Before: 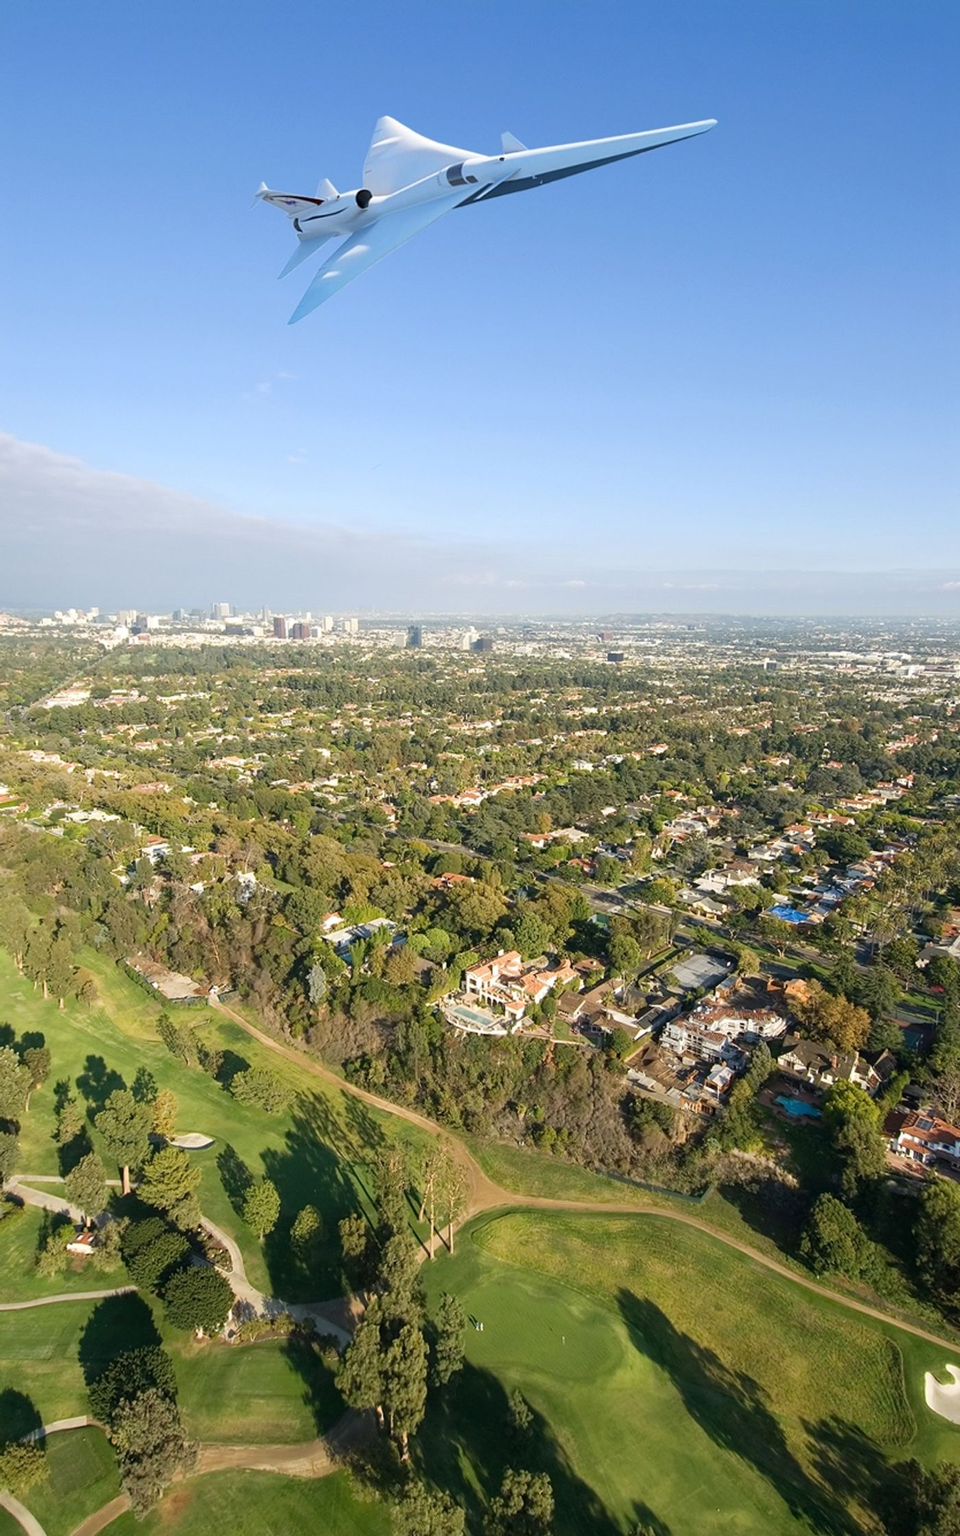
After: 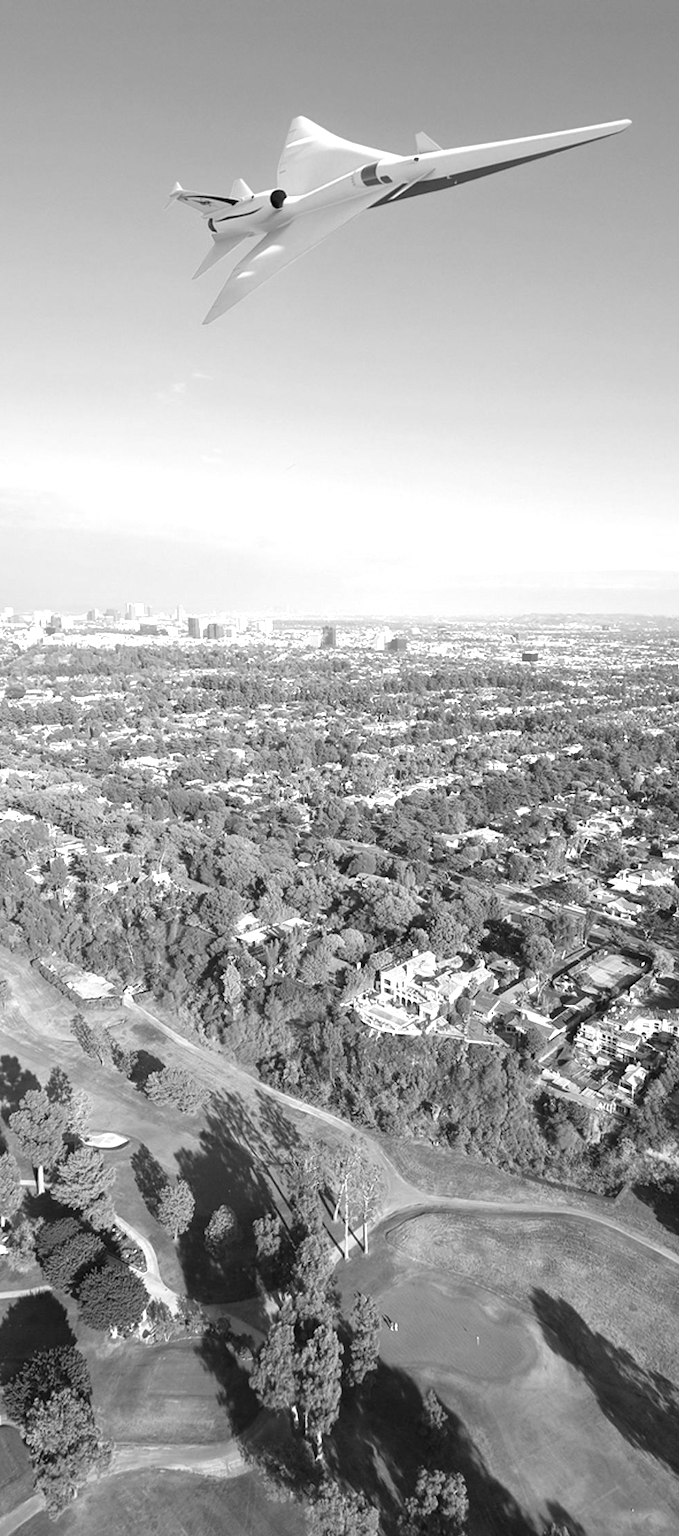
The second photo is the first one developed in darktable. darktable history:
crop and rotate: left 9.061%, right 20.142%
monochrome: a 16.06, b 15.48, size 1
exposure: exposure 0.661 EV, compensate highlight preservation false
